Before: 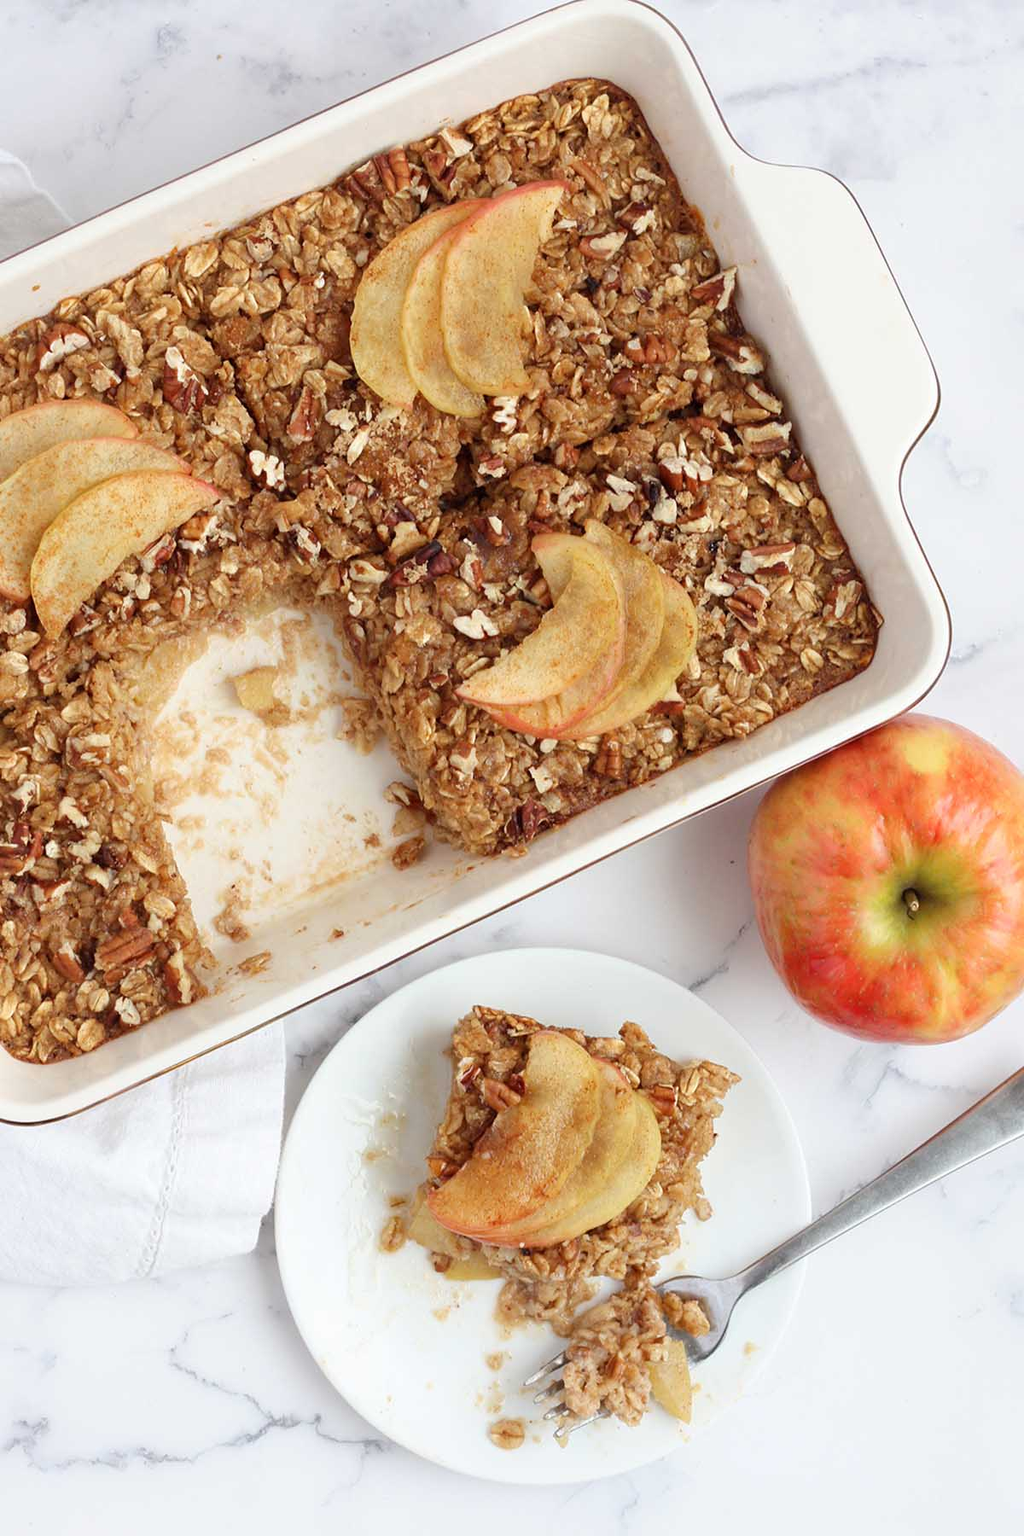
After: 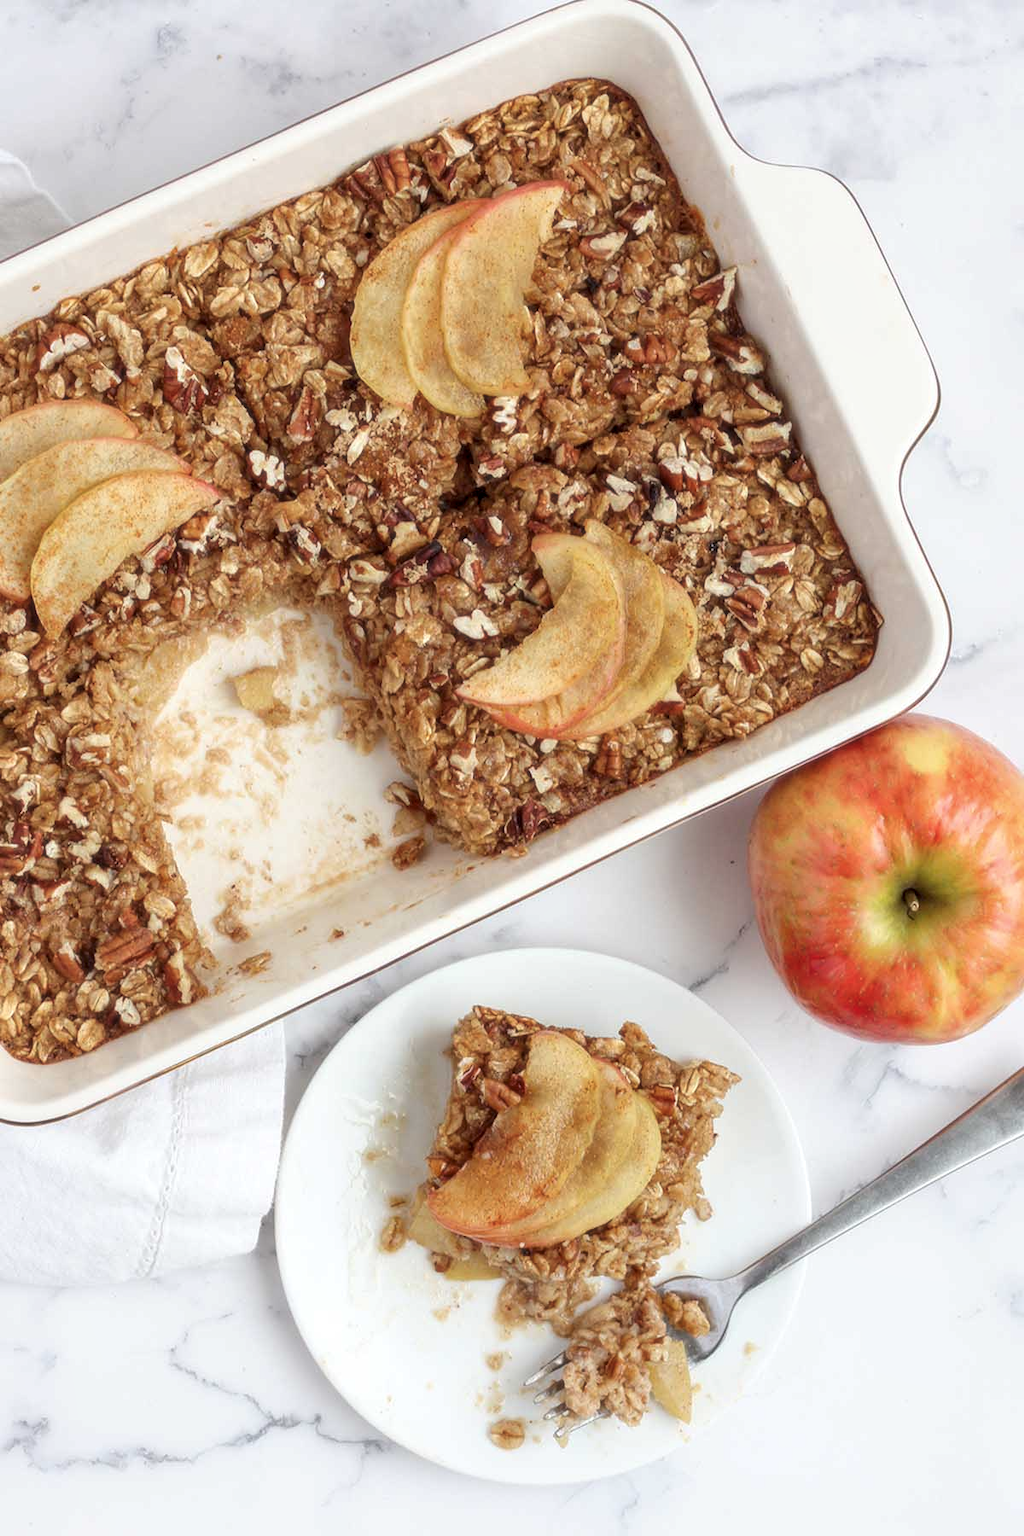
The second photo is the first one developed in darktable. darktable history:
local contrast: on, module defaults
soften: size 10%, saturation 50%, brightness 0.2 EV, mix 10%
